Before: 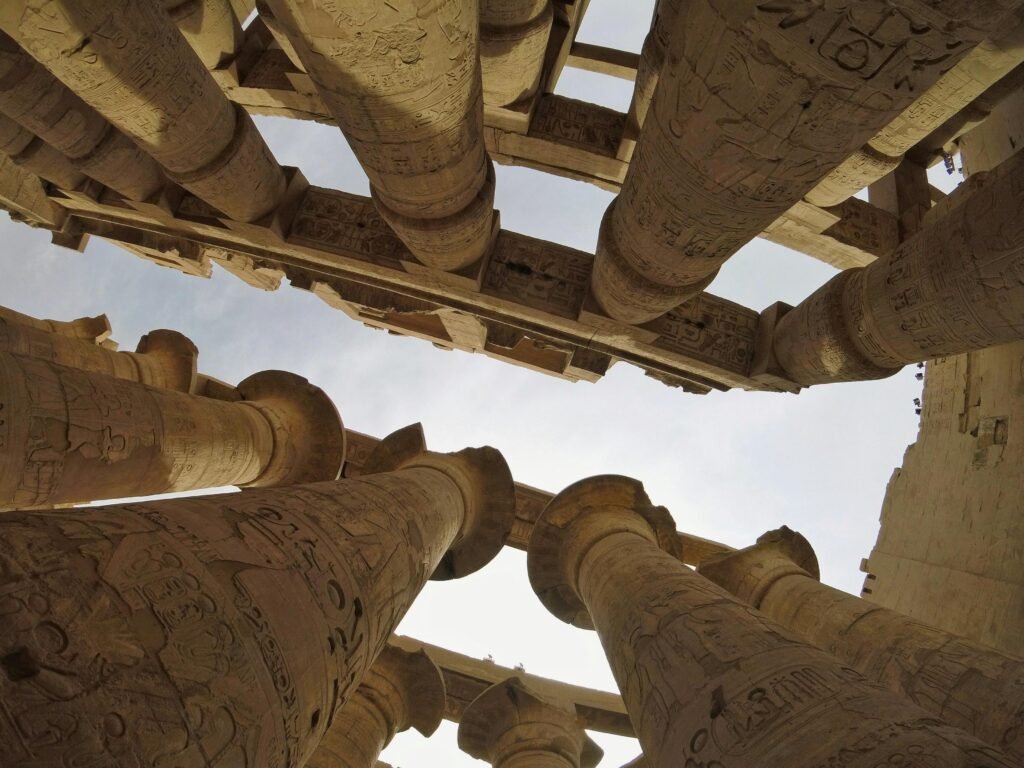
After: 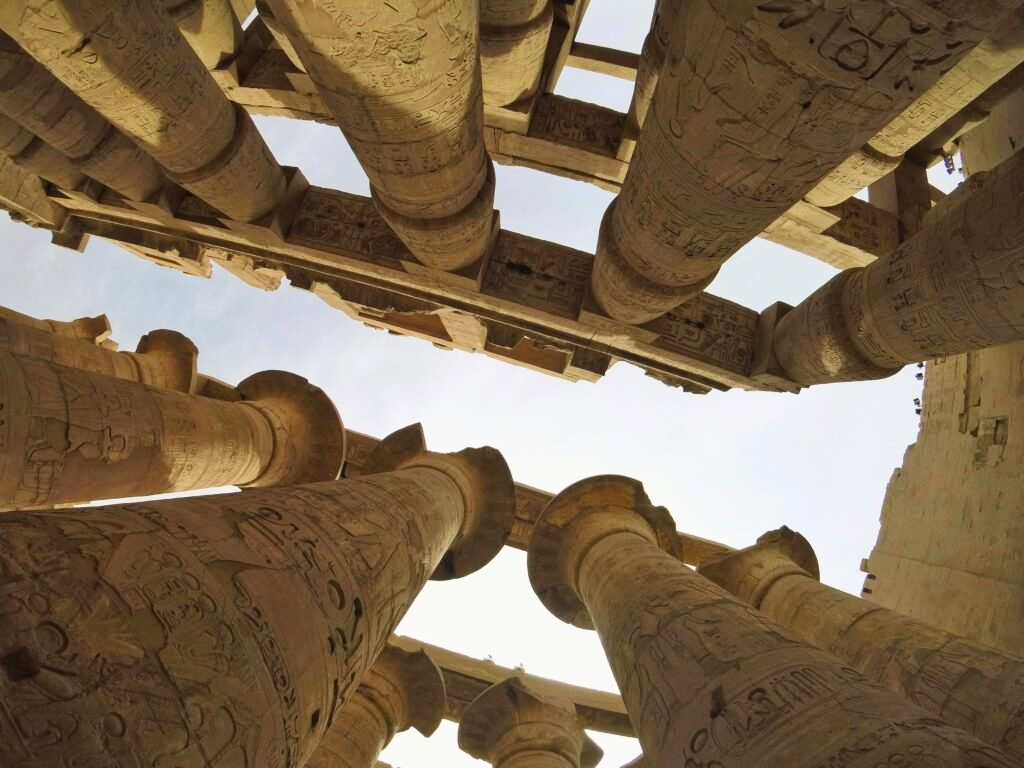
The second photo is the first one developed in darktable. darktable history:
contrast brightness saturation: contrast 0.199, brightness 0.161, saturation 0.22
